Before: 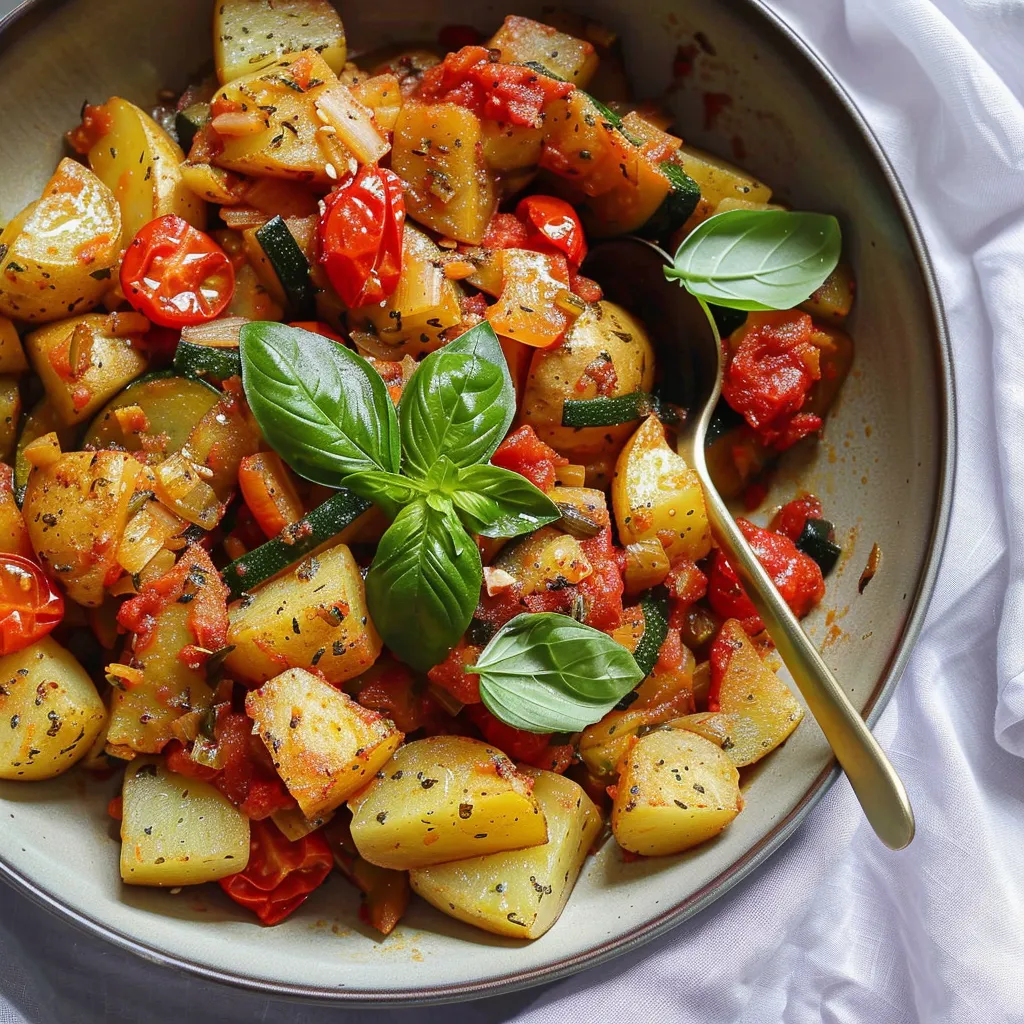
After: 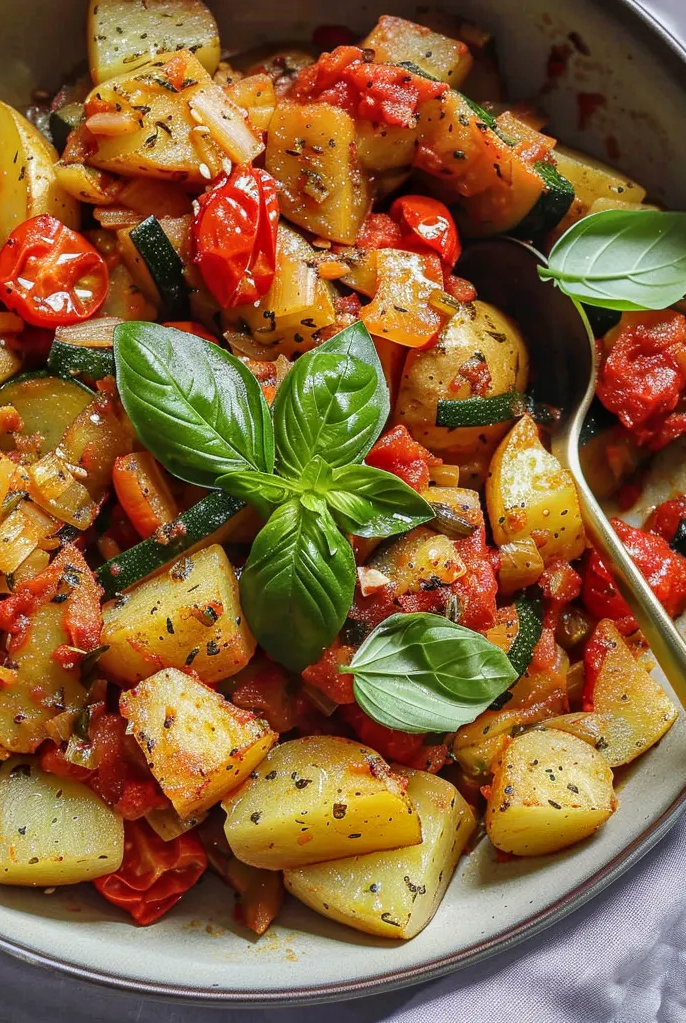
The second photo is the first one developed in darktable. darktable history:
local contrast: detail 117%
crop and rotate: left 12.321%, right 20.683%
shadows and highlights: radius 108.45, shadows 40.75, highlights -72.78, highlights color adjustment 0.152%, low approximation 0.01, soften with gaussian
